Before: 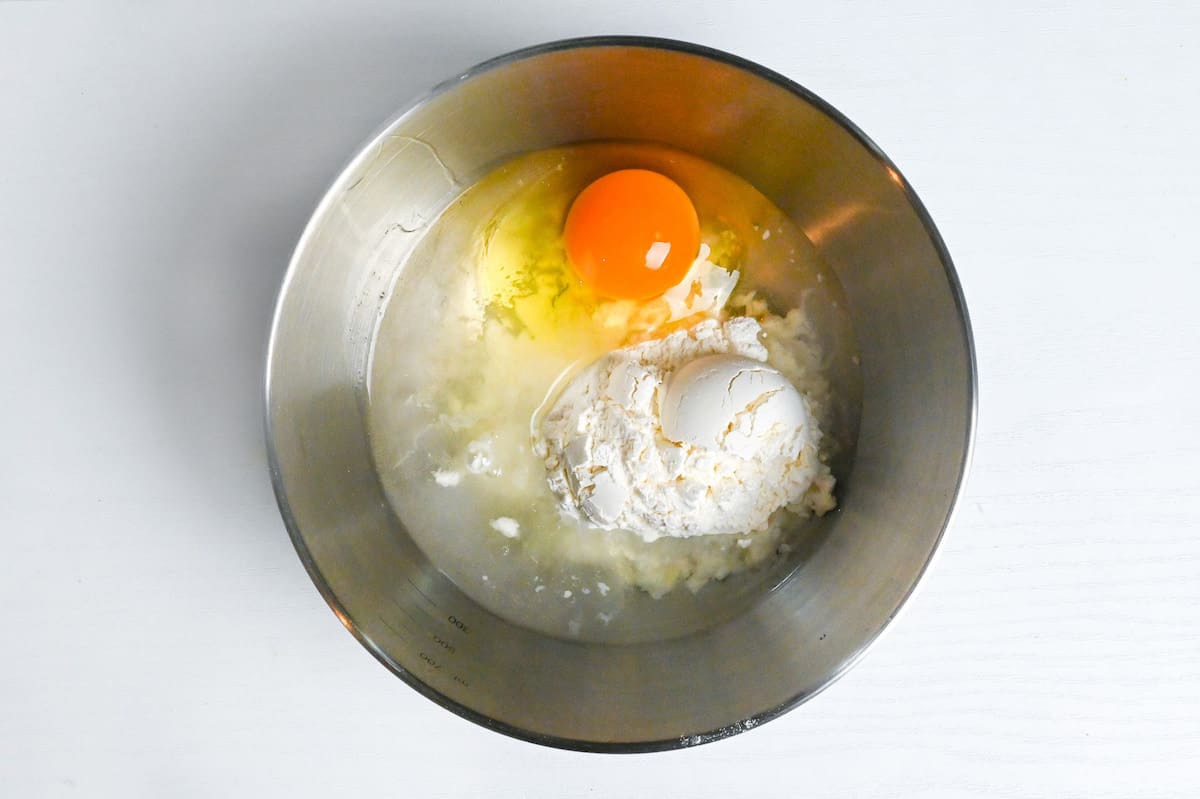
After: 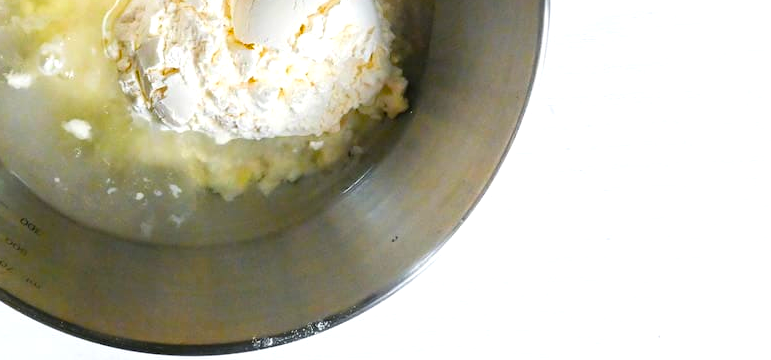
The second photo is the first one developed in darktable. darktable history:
crop and rotate: left 35.706%, top 49.915%, bottom 4.986%
color balance rgb: linear chroma grading › global chroma 10.38%, perceptual saturation grading › global saturation 14.906%, global vibrance 30.4%, contrast 9.679%
